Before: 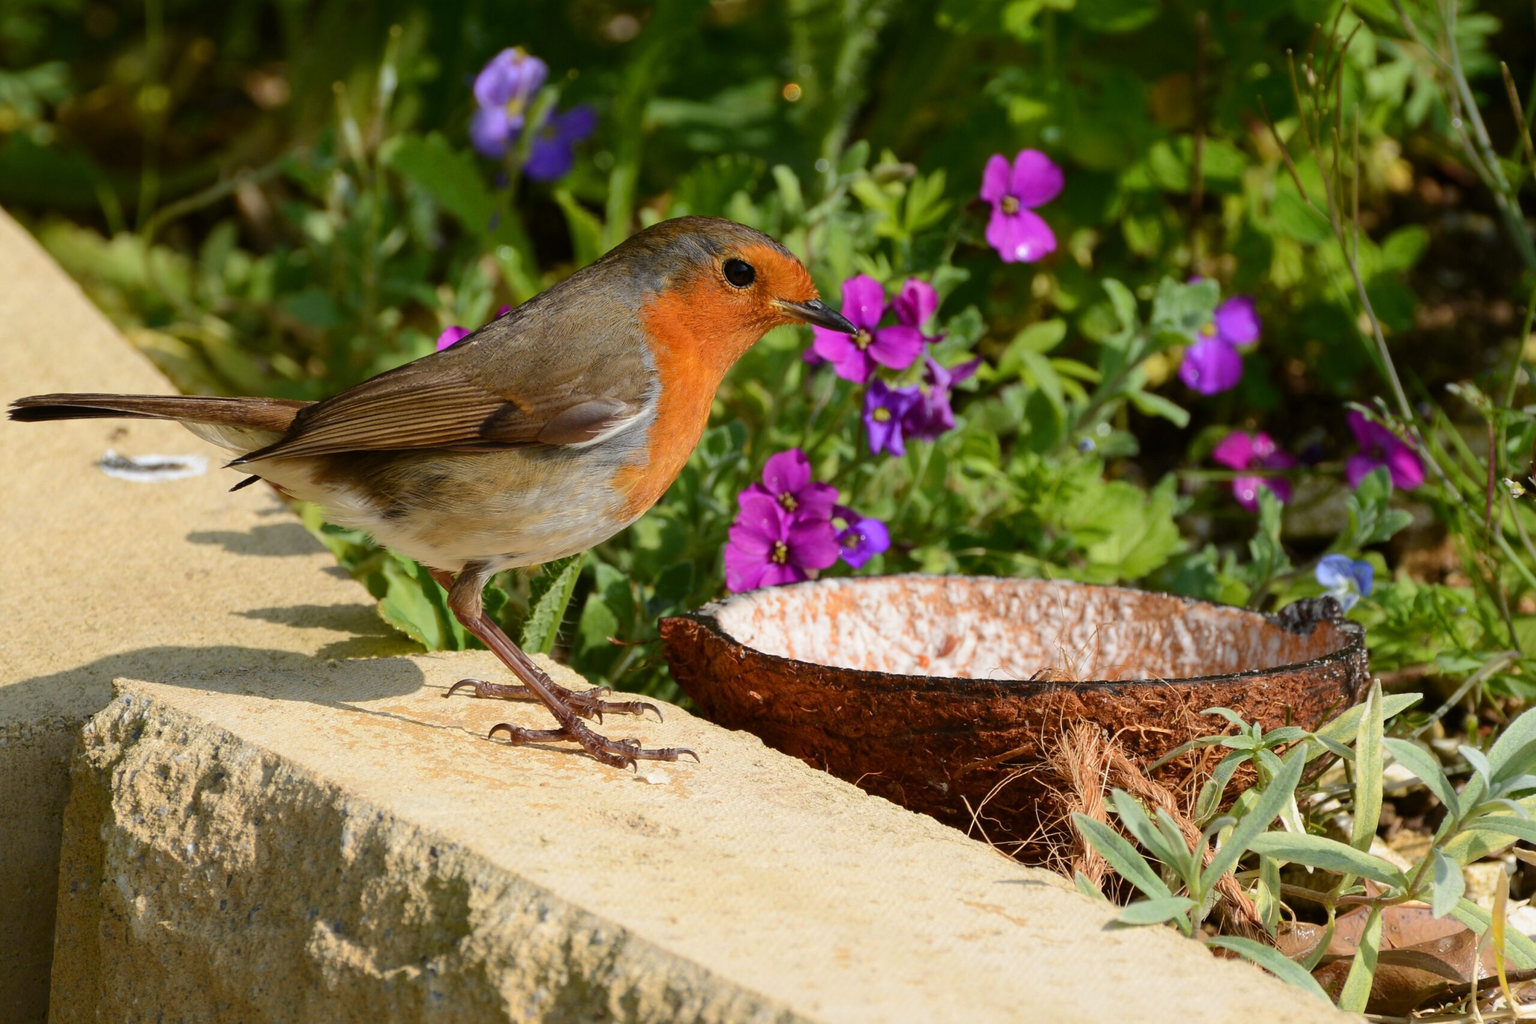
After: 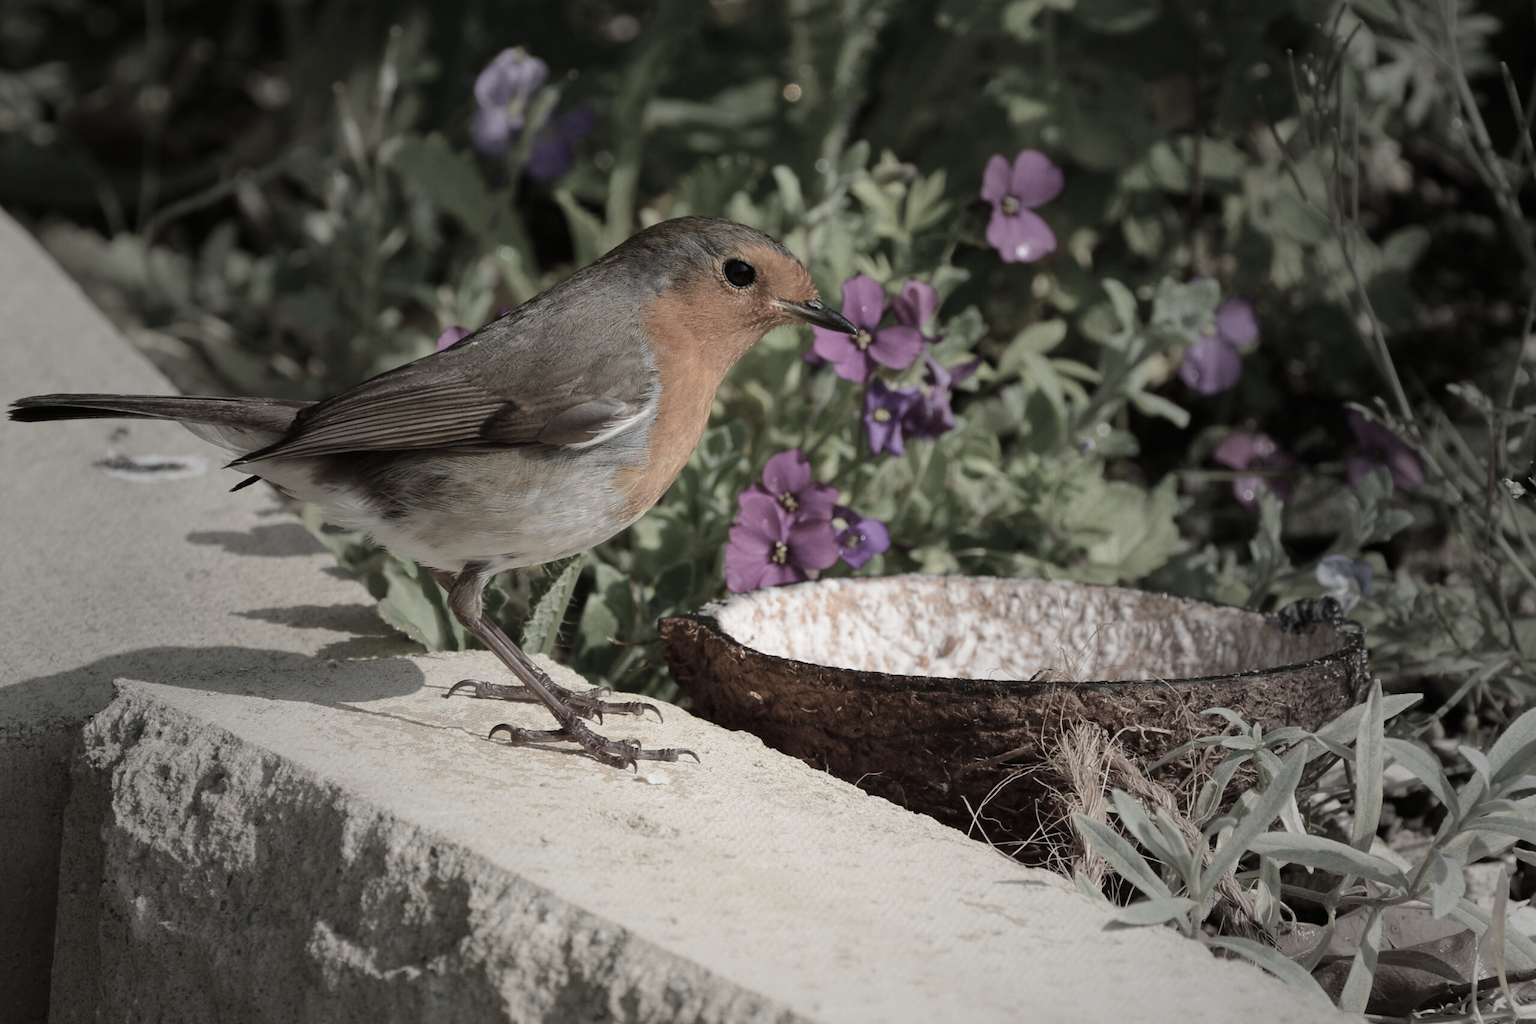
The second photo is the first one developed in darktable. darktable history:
color correction: highlights b* 0.043, saturation 0.307
vignetting: fall-off start 16.84%, fall-off radius 100%, width/height ratio 0.711
